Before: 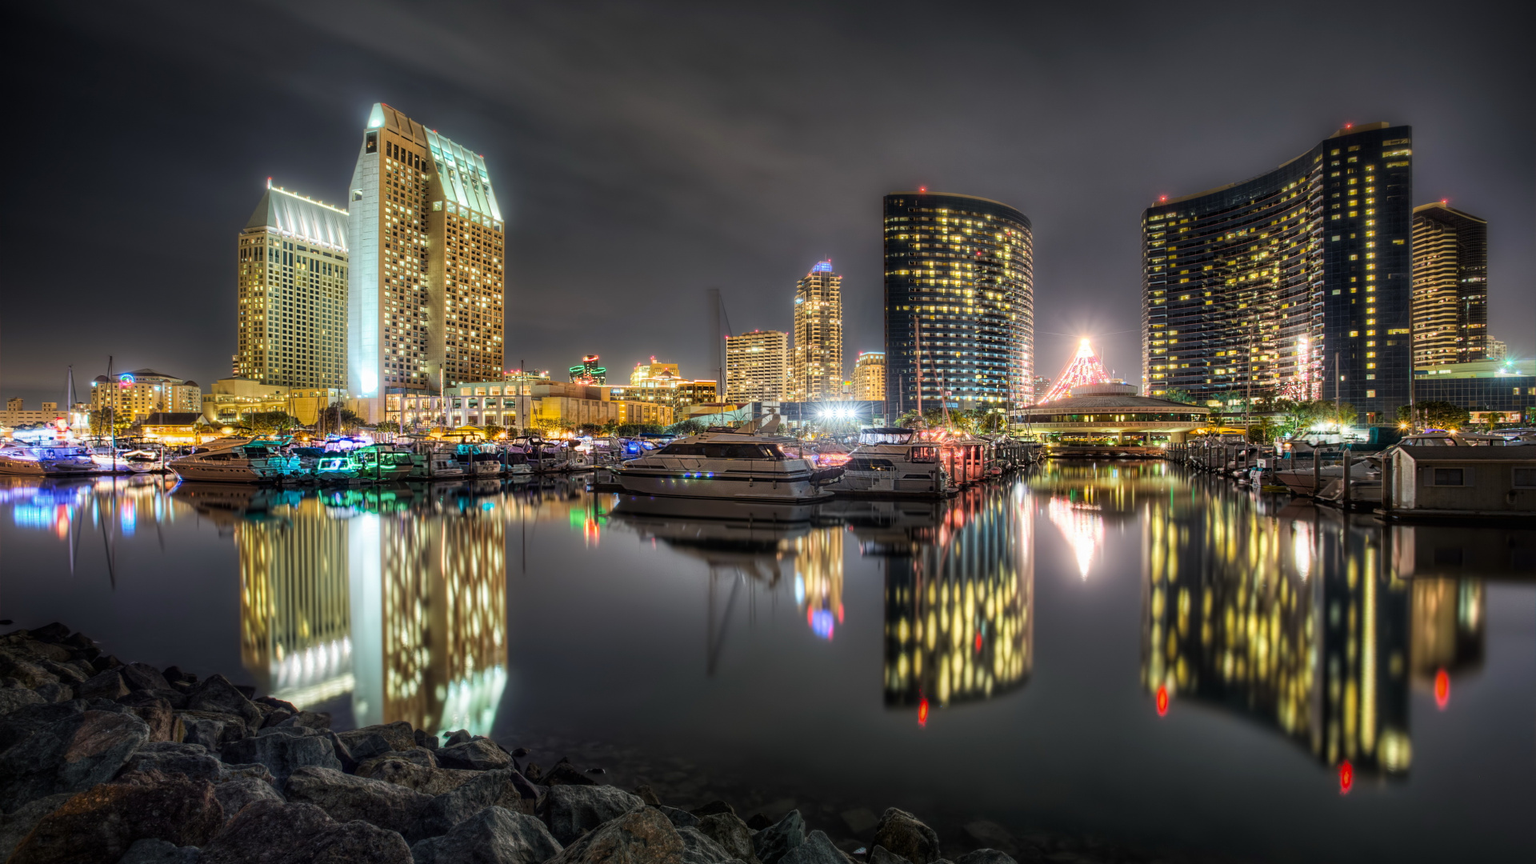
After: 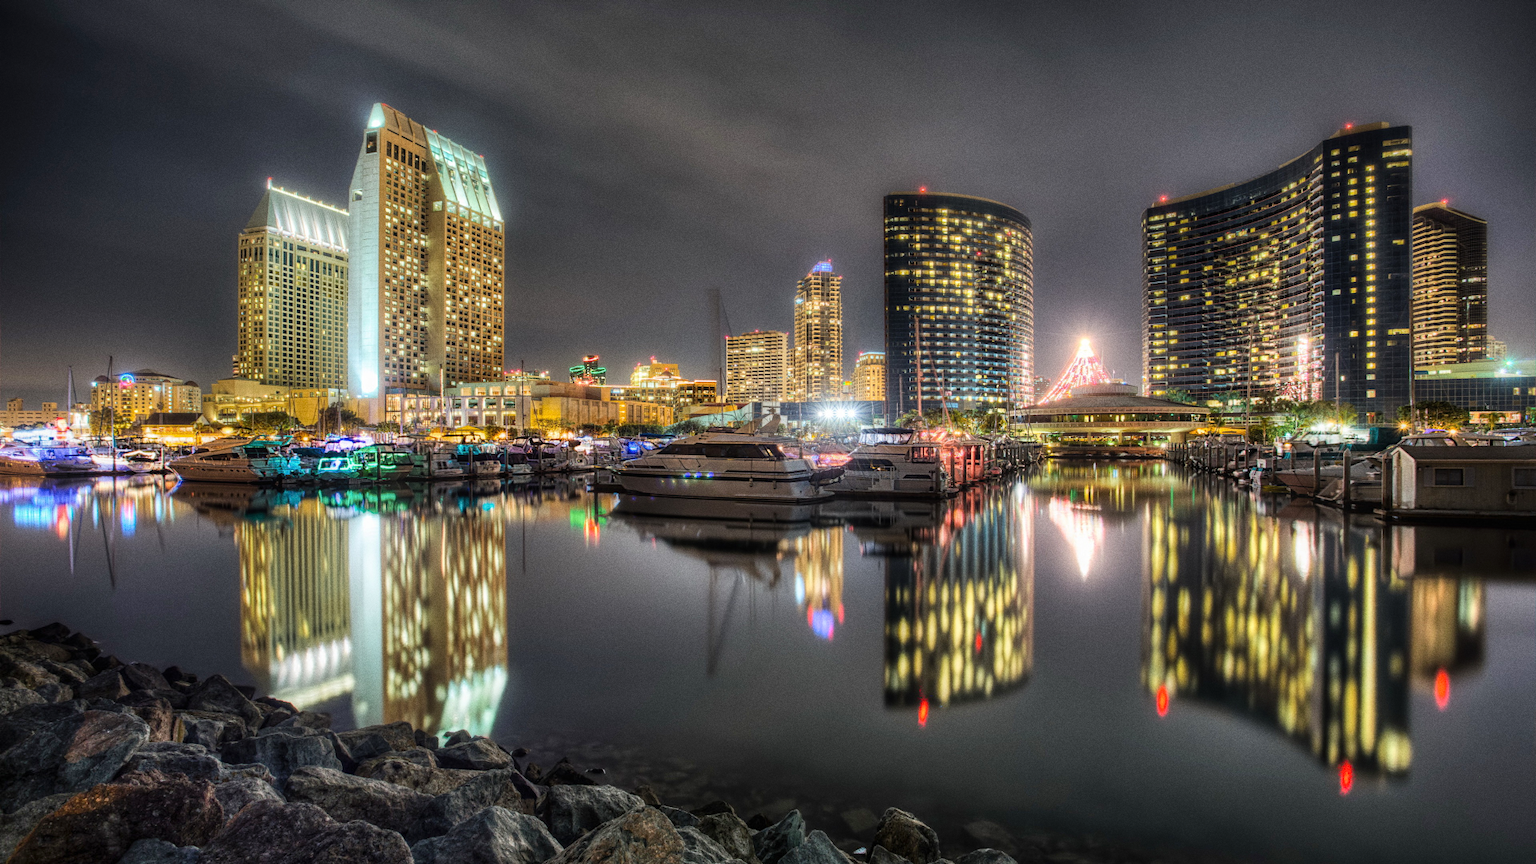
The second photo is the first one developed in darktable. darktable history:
shadows and highlights: highlights color adjustment 0%, low approximation 0.01, soften with gaussian
grain: coarseness 0.09 ISO
bloom: size 13.65%, threshold 98.39%, strength 4.82%
